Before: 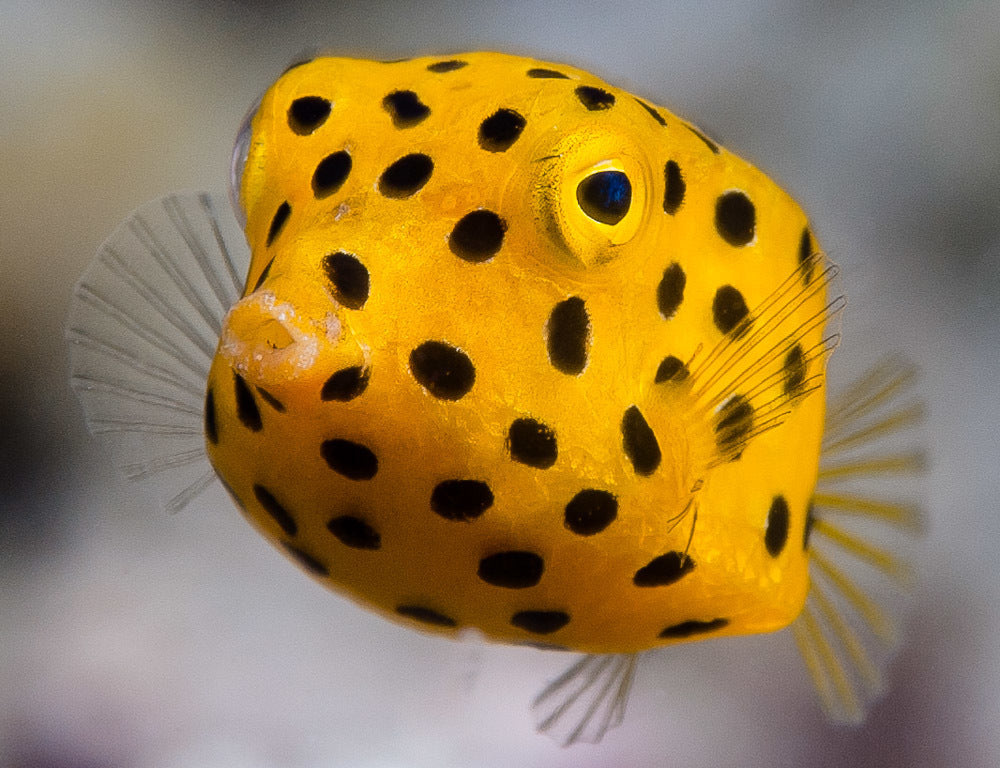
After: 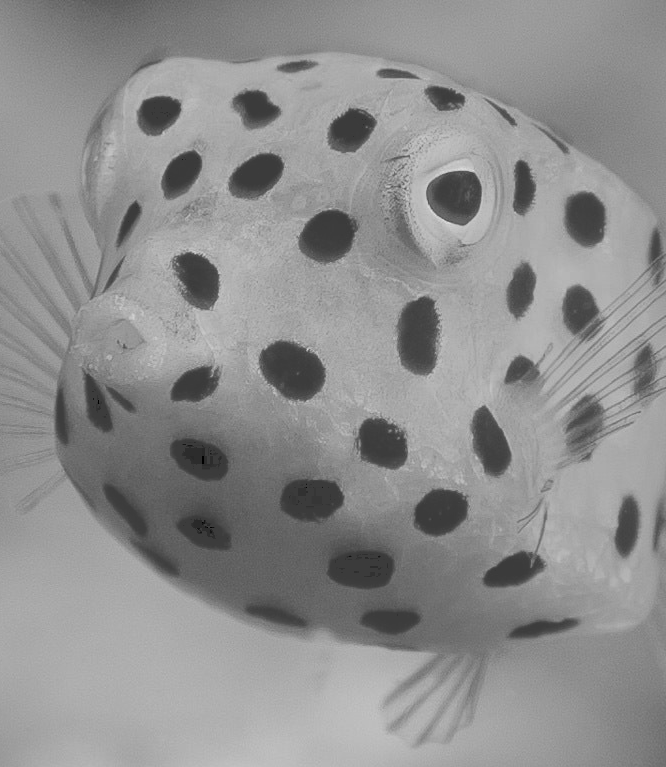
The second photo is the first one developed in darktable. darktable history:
exposure: exposure -0.04 EV, compensate highlight preservation false
monochrome: a -4.13, b 5.16, size 1
white balance: red 0.931, blue 1.11
shadows and highlights: on, module defaults
tone curve: curves: ch0 [(0, 0) (0.003, 0.238) (0.011, 0.238) (0.025, 0.242) (0.044, 0.256) (0.069, 0.277) (0.1, 0.294) (0.136, 0.315) (0.177, 0.345) (0.224, 0.379) (0.277, 0.419) (0.335, 0.463) (0.399, 0.511) (0.468, 0.566) (0.543, 0.627) (0.623, 0.687) (0.709, 0.75) (0.801, 0.824) (0.898, 0.89) (1, 1)], preserve colors none
crop and rotate: left 15.055%, right 18.278%
